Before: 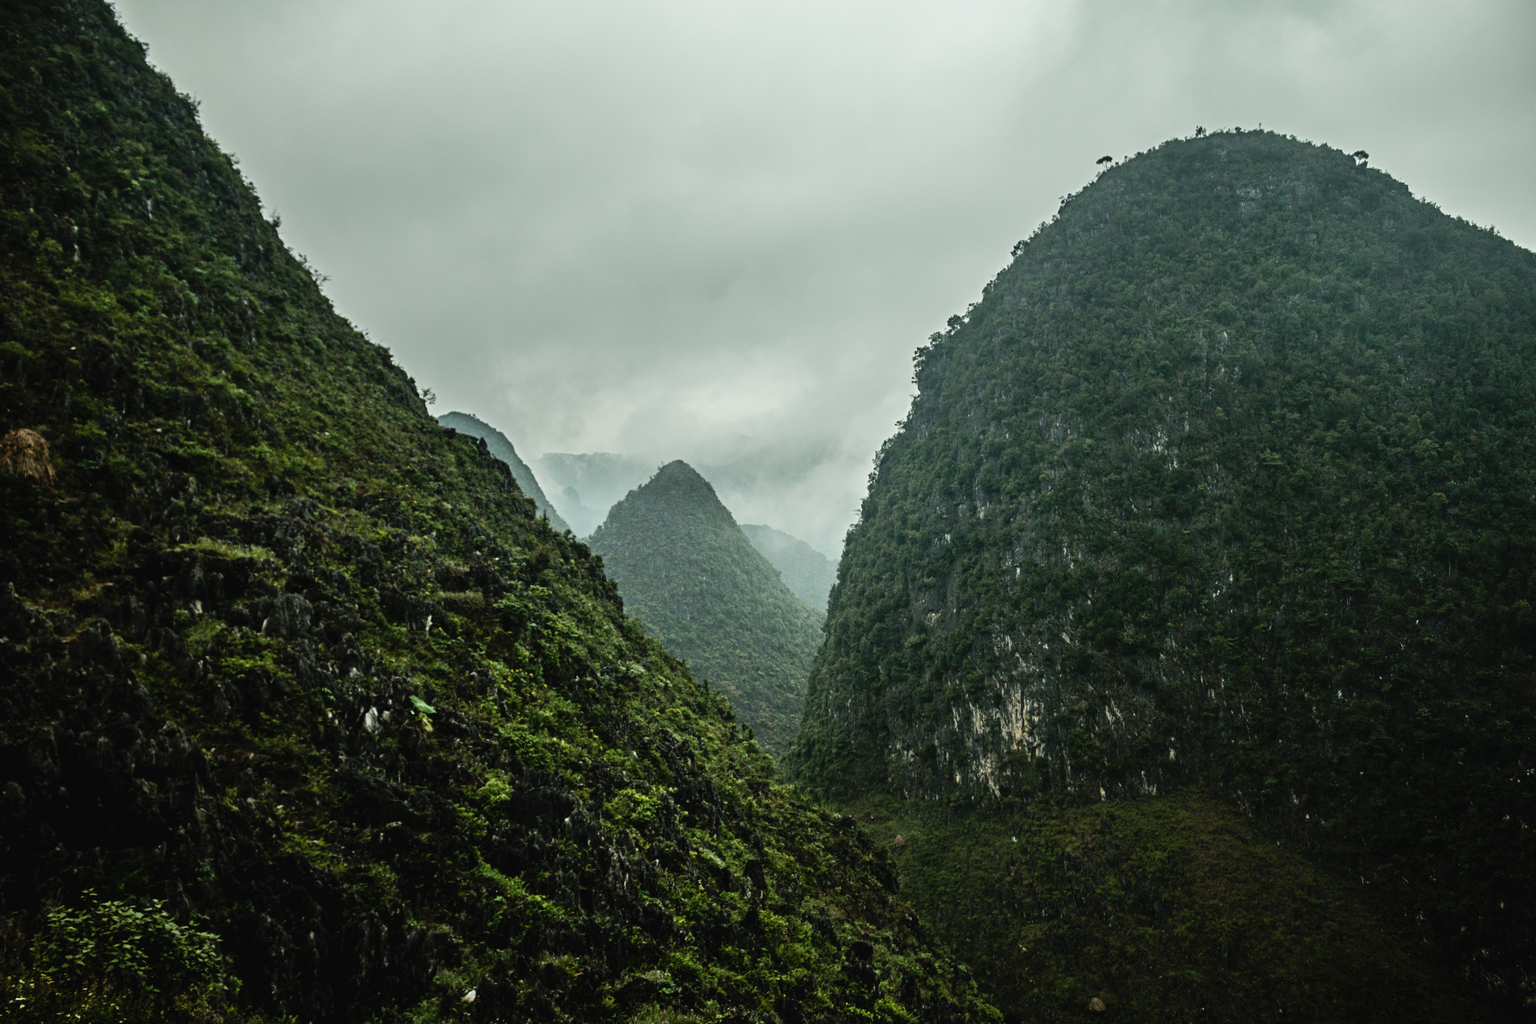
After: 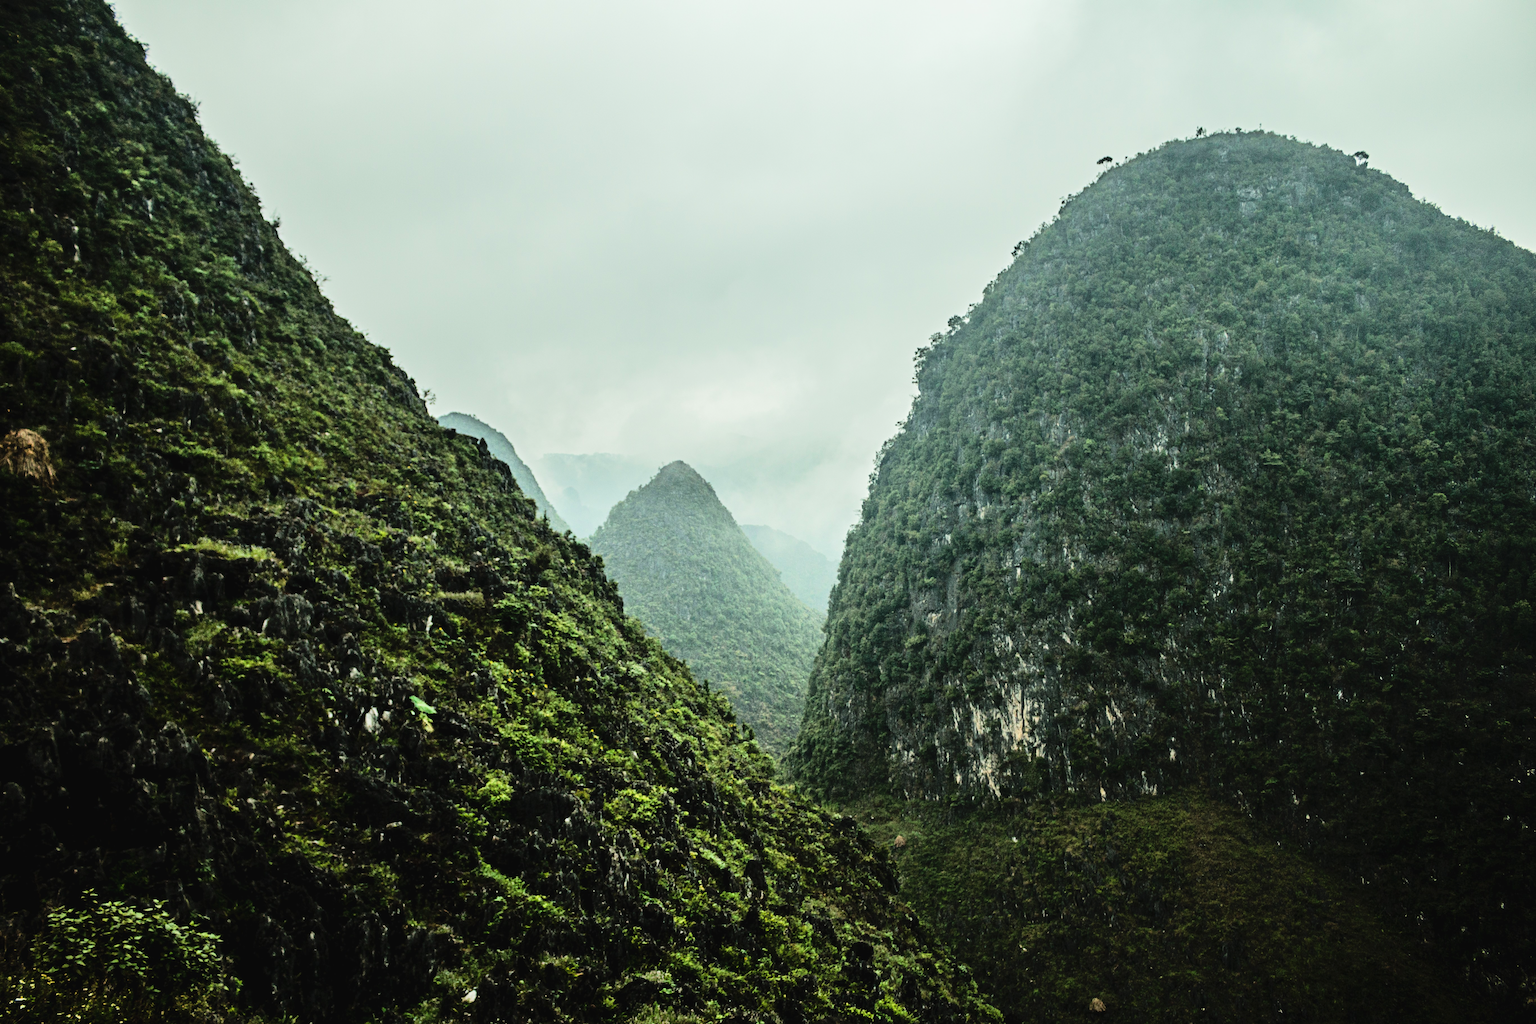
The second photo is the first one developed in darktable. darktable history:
tone equalizer: -7 EV 0.153 EV, -6 EV 0.589 EV, -5 EV 1.17 EV, -4 EV 1.29 EV, -3 EV 1.17 EV, -2 EV 0.6 EV, -1 EV 0.161 EV, edges refinement/feathering 500, mask exposure compensation -1.57 EV, preserve details no
